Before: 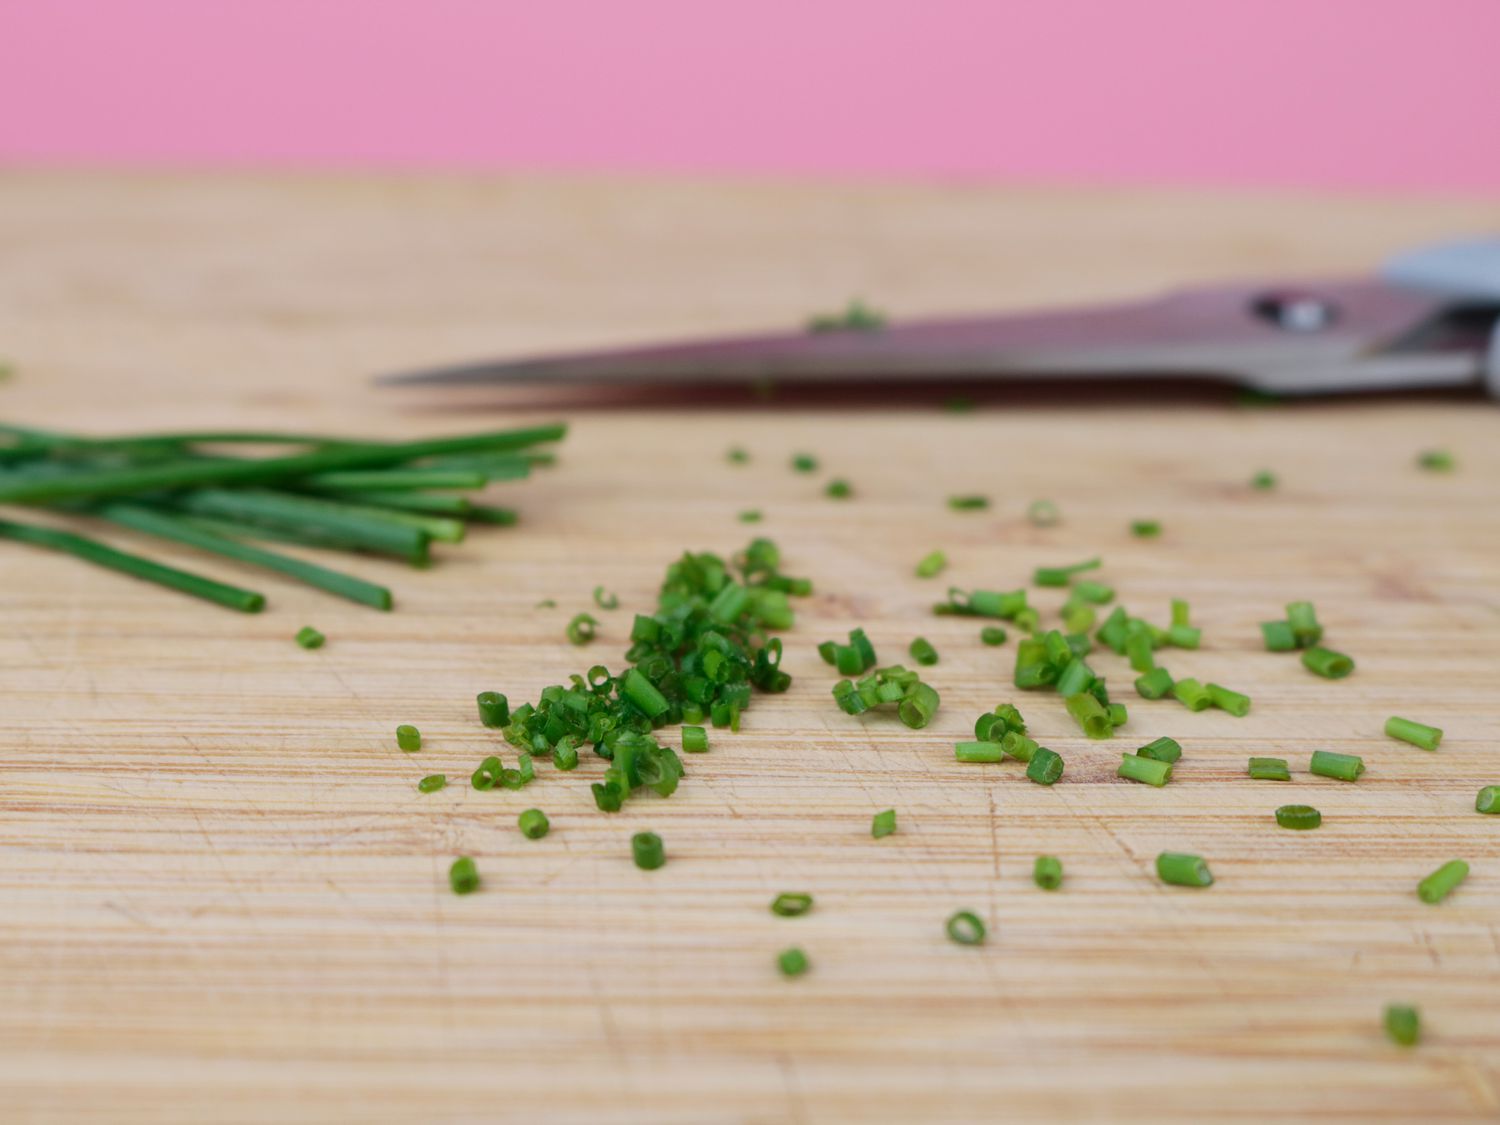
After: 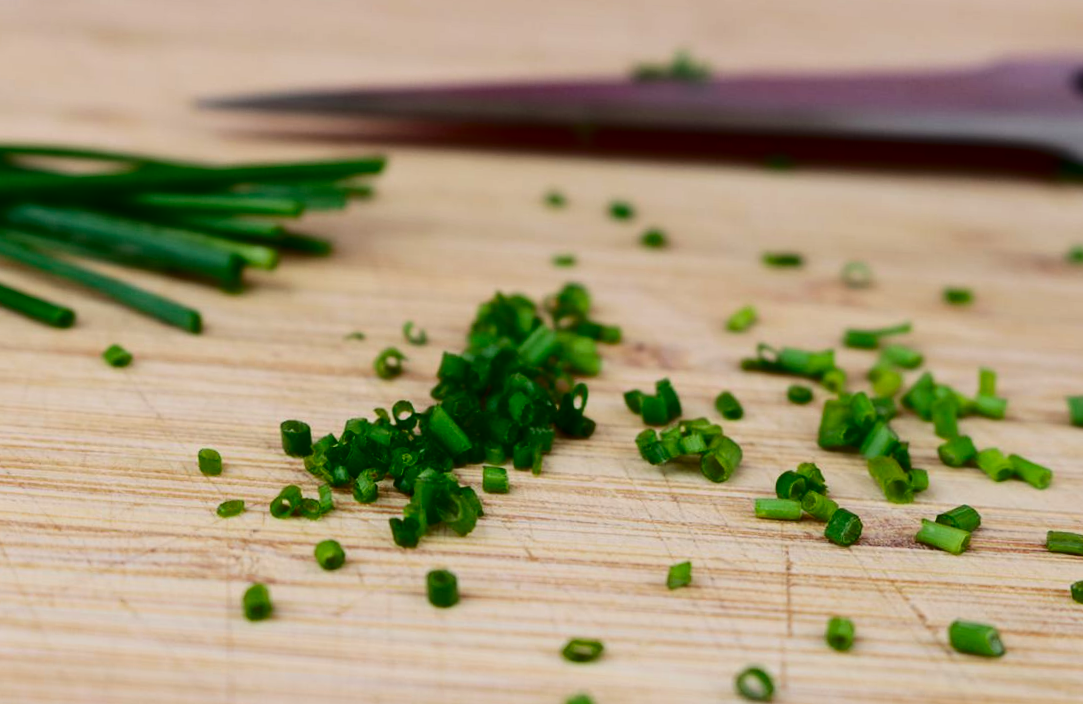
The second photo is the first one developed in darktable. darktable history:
crop and rotate: angle -3.37°, left 9.79%, top 20.73%, right 12.42%, bottom 11.82%
contrast brightness saturation: contrast 0.22, brightness -0.19, saturation 0.24
